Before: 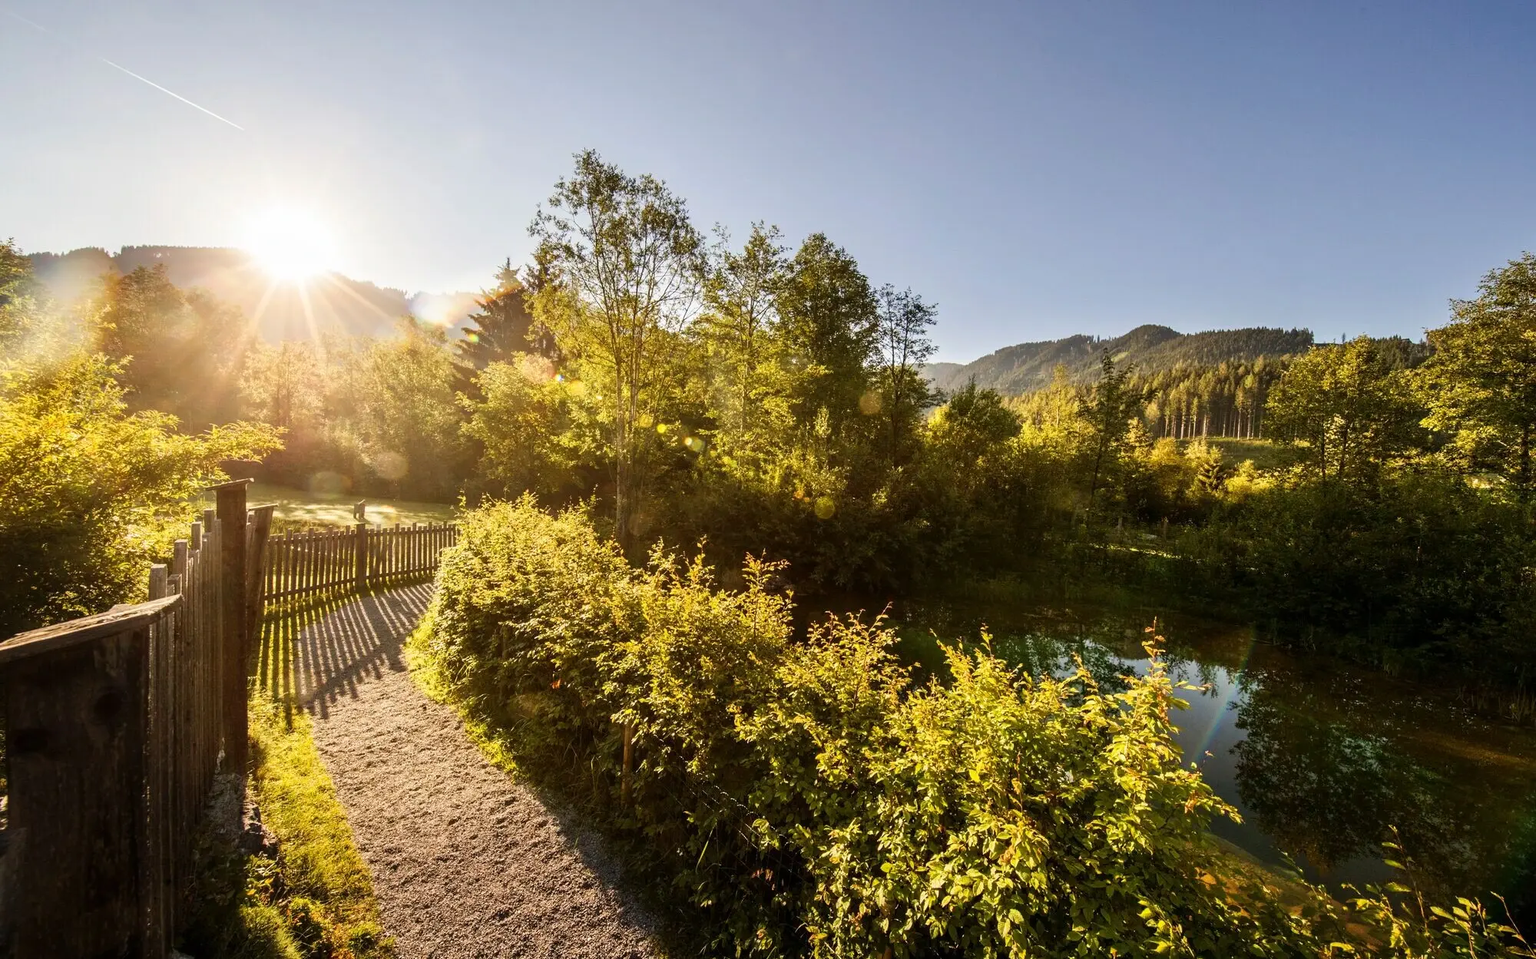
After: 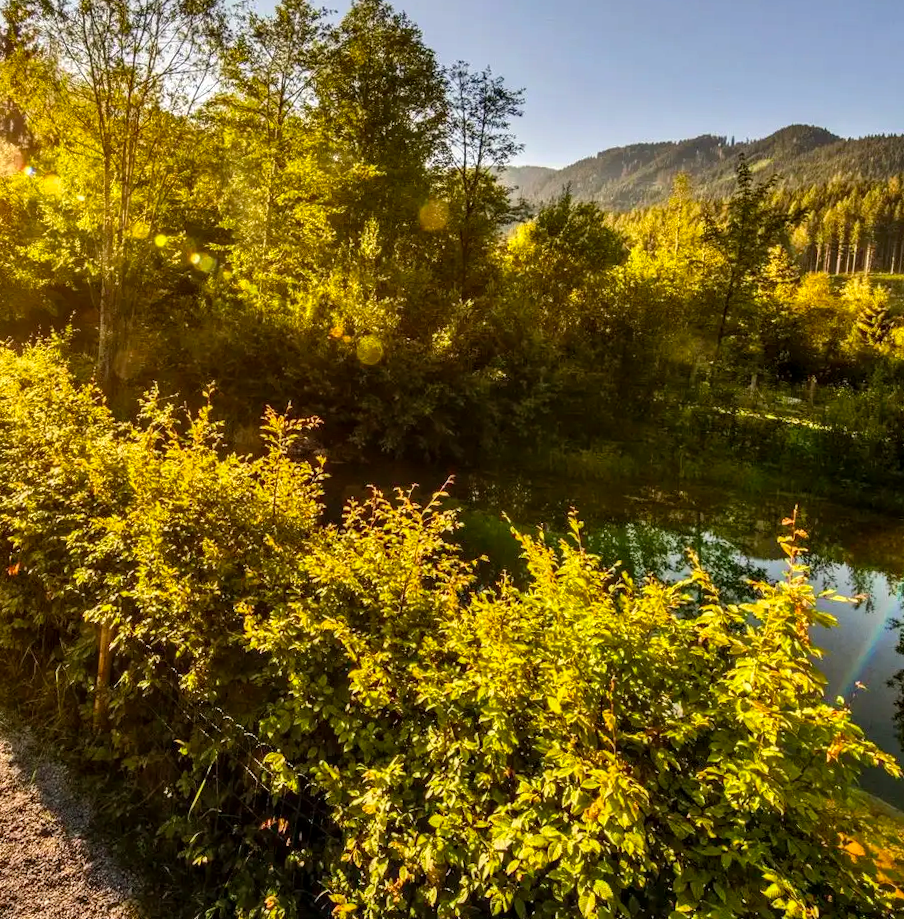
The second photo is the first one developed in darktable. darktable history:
contrast brightness saturation: saturation 0.18
crop: left 35.432%, top 26.233%, right 20.145%, bottom 3.432%
local contrast: on, module defaults
rotate and perspective: rotation 1.72°, automatic cropping off
color balance: output saturation 110%
shadows and highlights: soften with gaussian
